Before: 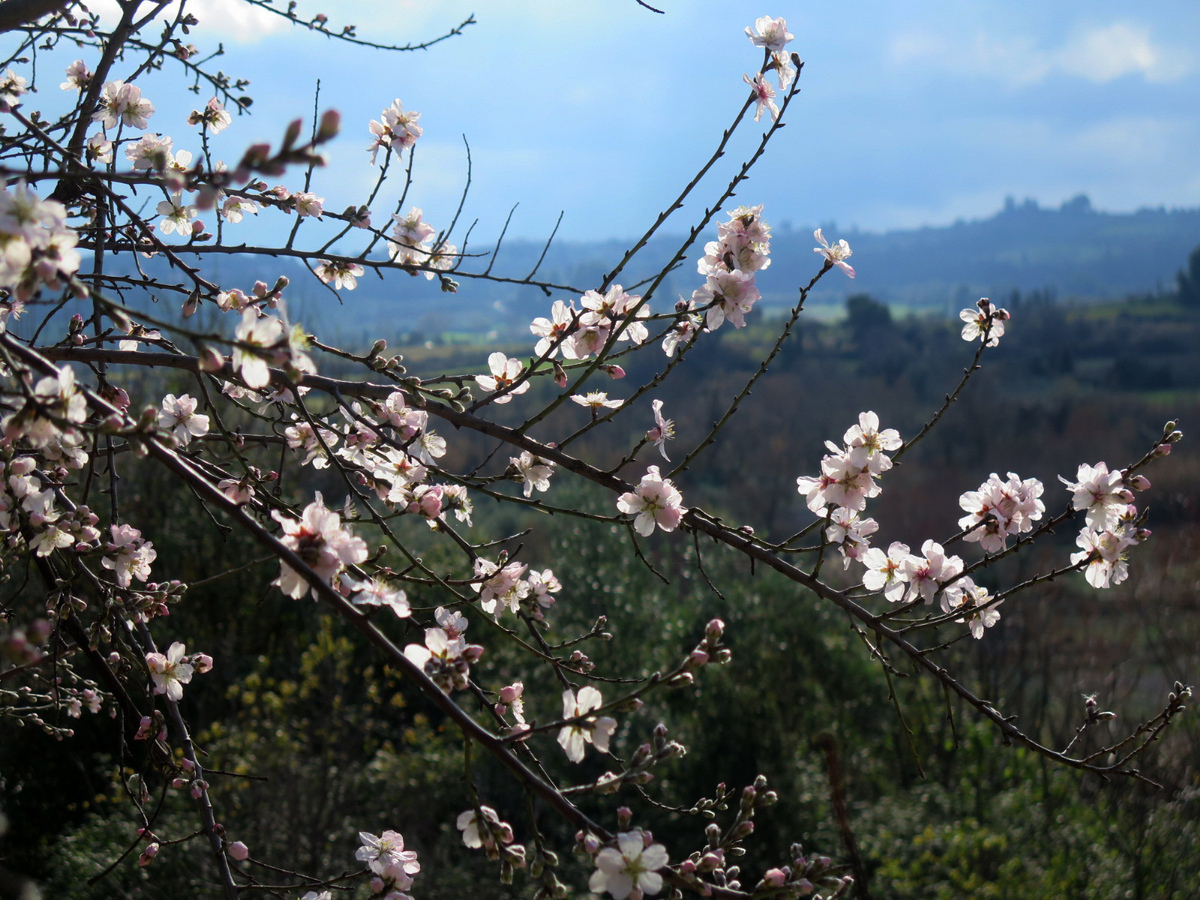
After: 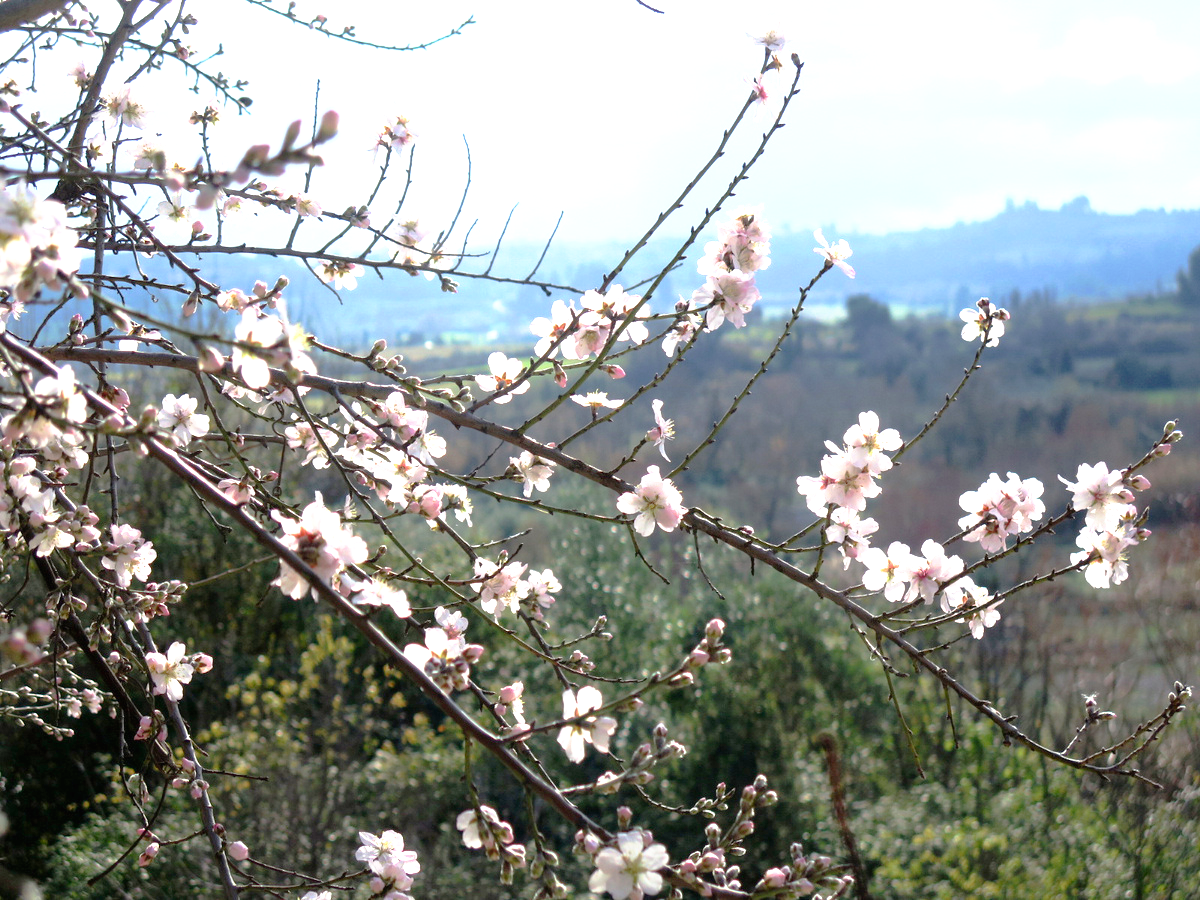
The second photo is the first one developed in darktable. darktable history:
exposure: black level correction 0, exposure 1.384 EV, compensate exposure bias true, compensate highlight preservation false
tone curve: curves: ch0 [(0, 0) (0.003, 0.007) (0.011, 0.011) (0.025, 0.021) (0.044, 0.04) (0.069, 0.07) (0.1, 0.129) (0.136, 0.187) (0.177, 0.254) (0.224, 0.325) (0.277, 0.398) (0.335, 0.461) (0.399, 0.513) (0.468, 0.571) (0.543, 0.624) (0.623, 0.69) (0.709, 0.777) (0.801, 0.86) (0.898, 0.953) (1, 1)], preserve colors none
